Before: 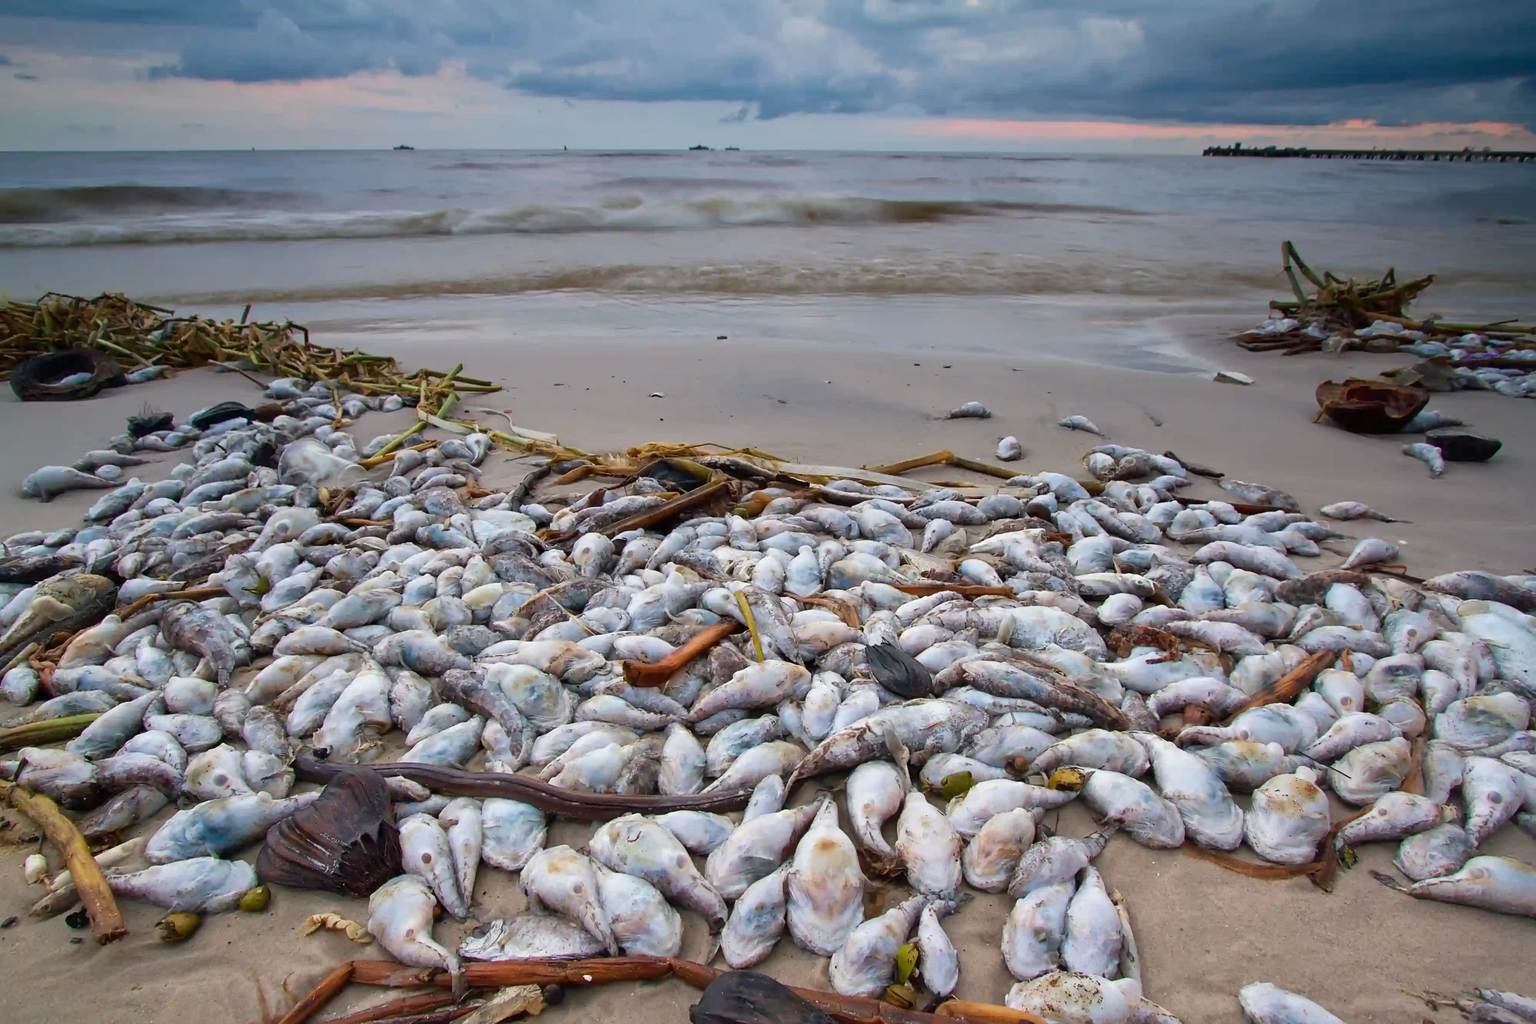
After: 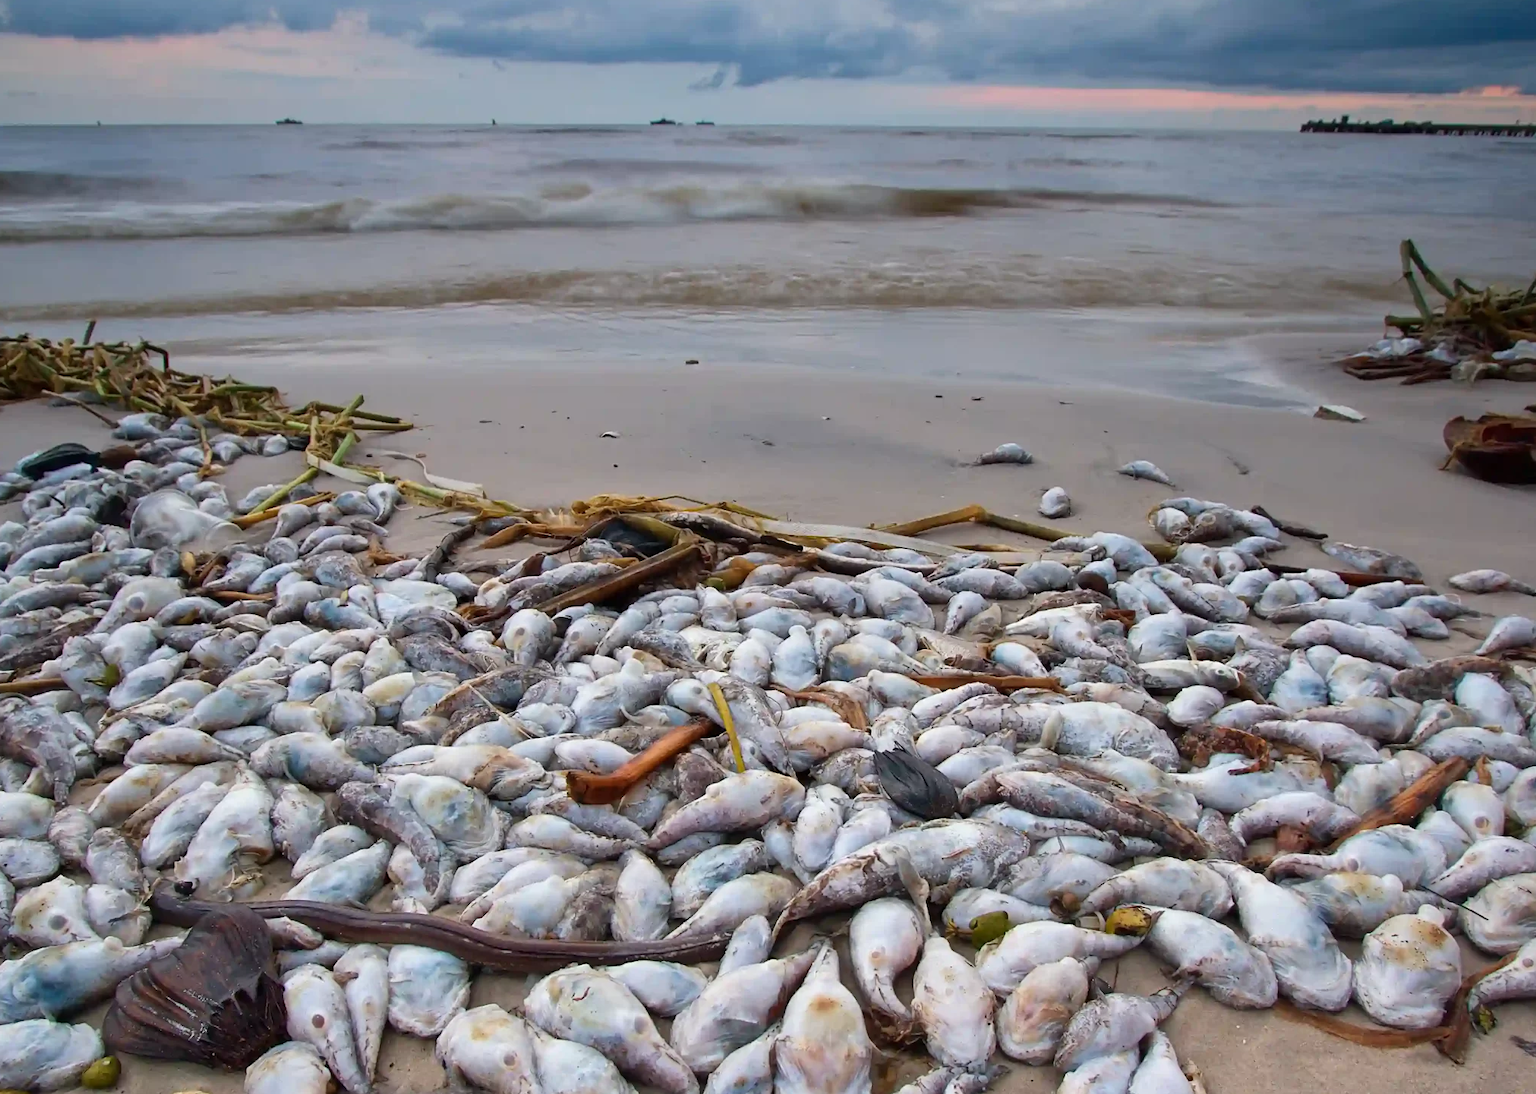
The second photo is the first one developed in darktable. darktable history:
crop: left 11.422%, top 5.071%, right 9.554%, bottom 10.457%
